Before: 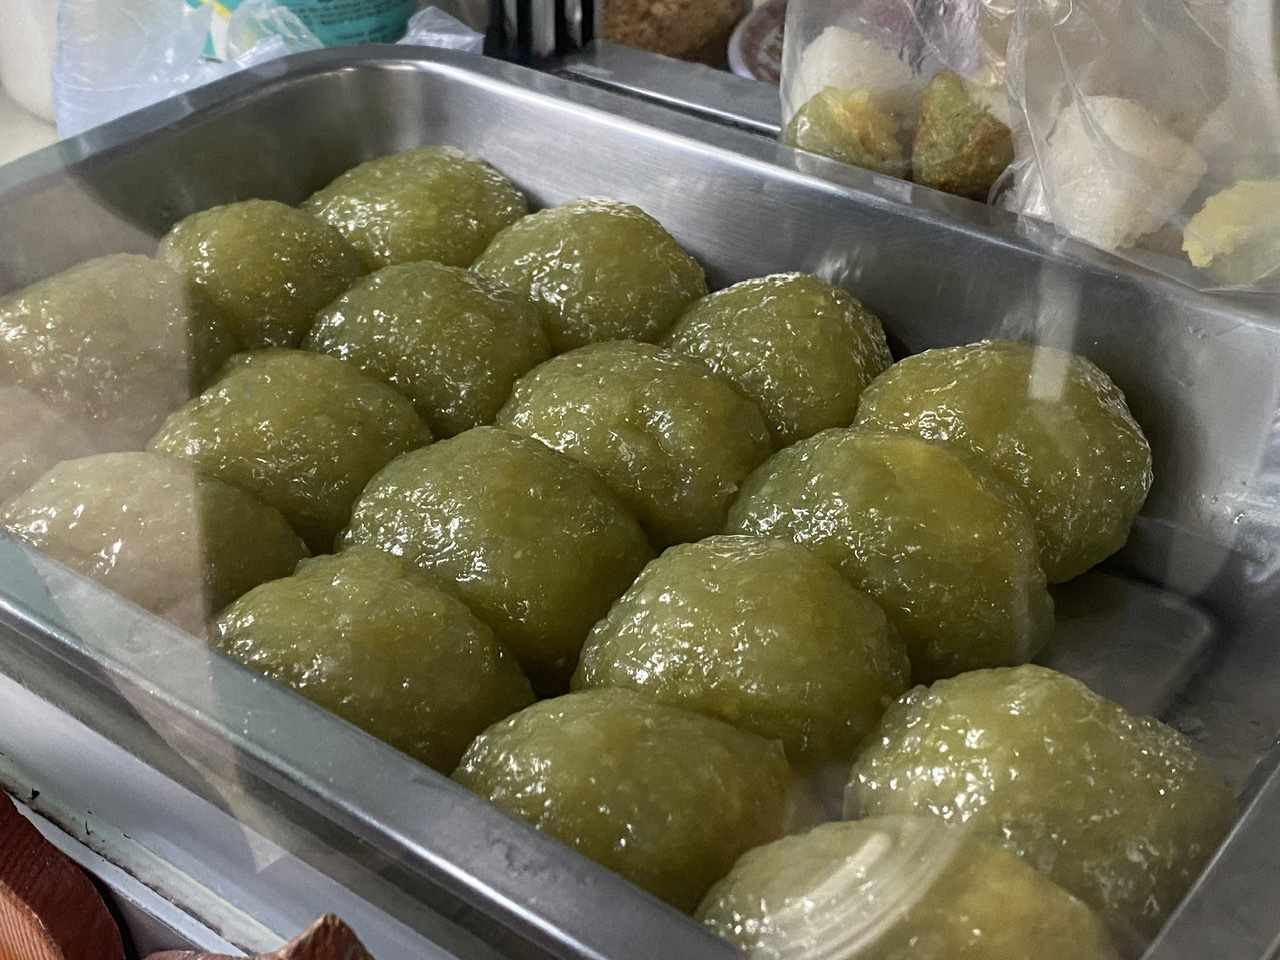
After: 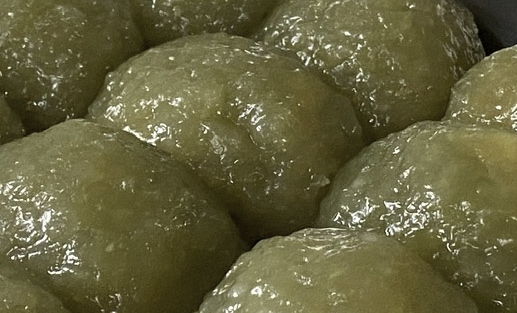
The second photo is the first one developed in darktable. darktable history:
color correction: highlights b* -0.003, saturation 0.773
crop: left 31.903%, top 32.022%, right 27.656%, bottom 35.284%
